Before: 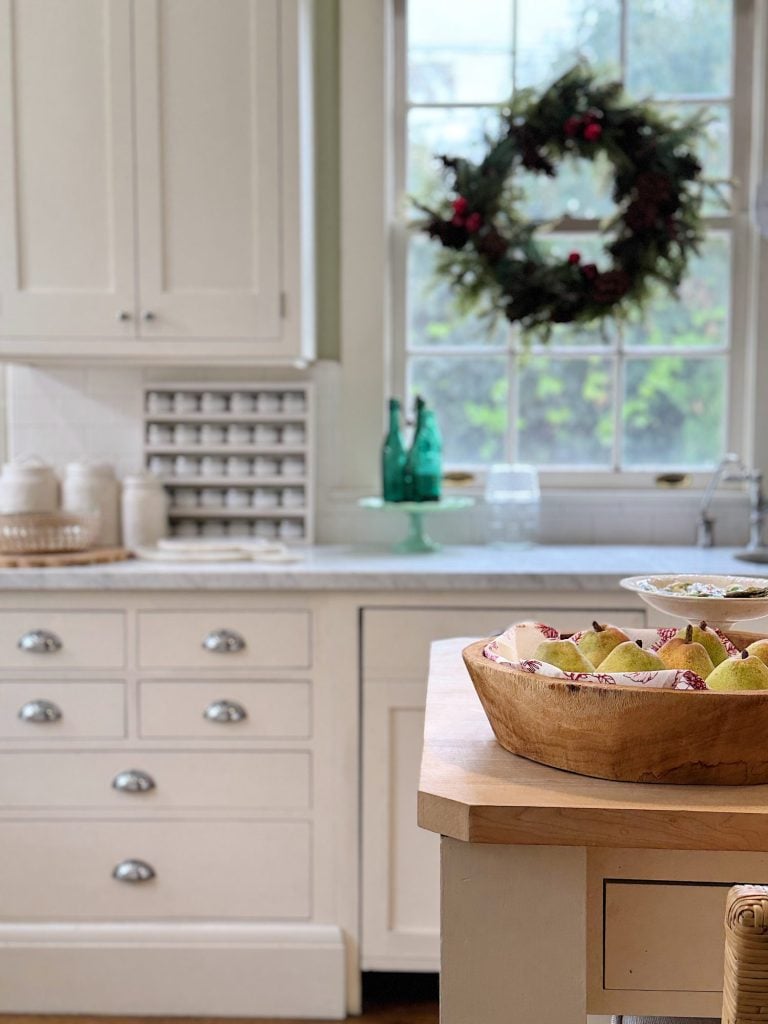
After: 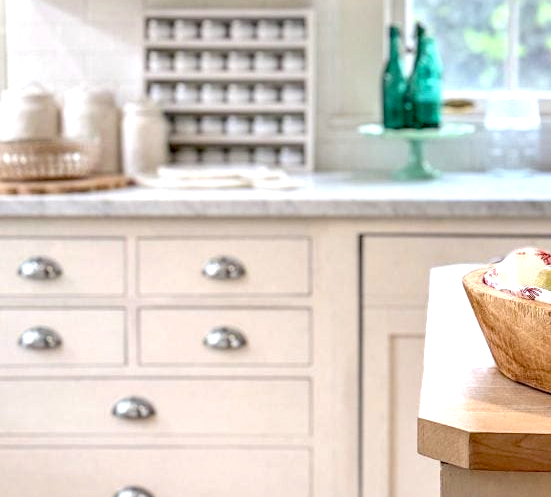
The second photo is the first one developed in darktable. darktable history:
crop: top 36.504%, right 28.199%, bottom 14.881%
exposure: black level correction 0.012, exposure 0.697 EV, compensate highlight preservation false
local contrast: highlights 4%, shadows 6%, detail 134%
